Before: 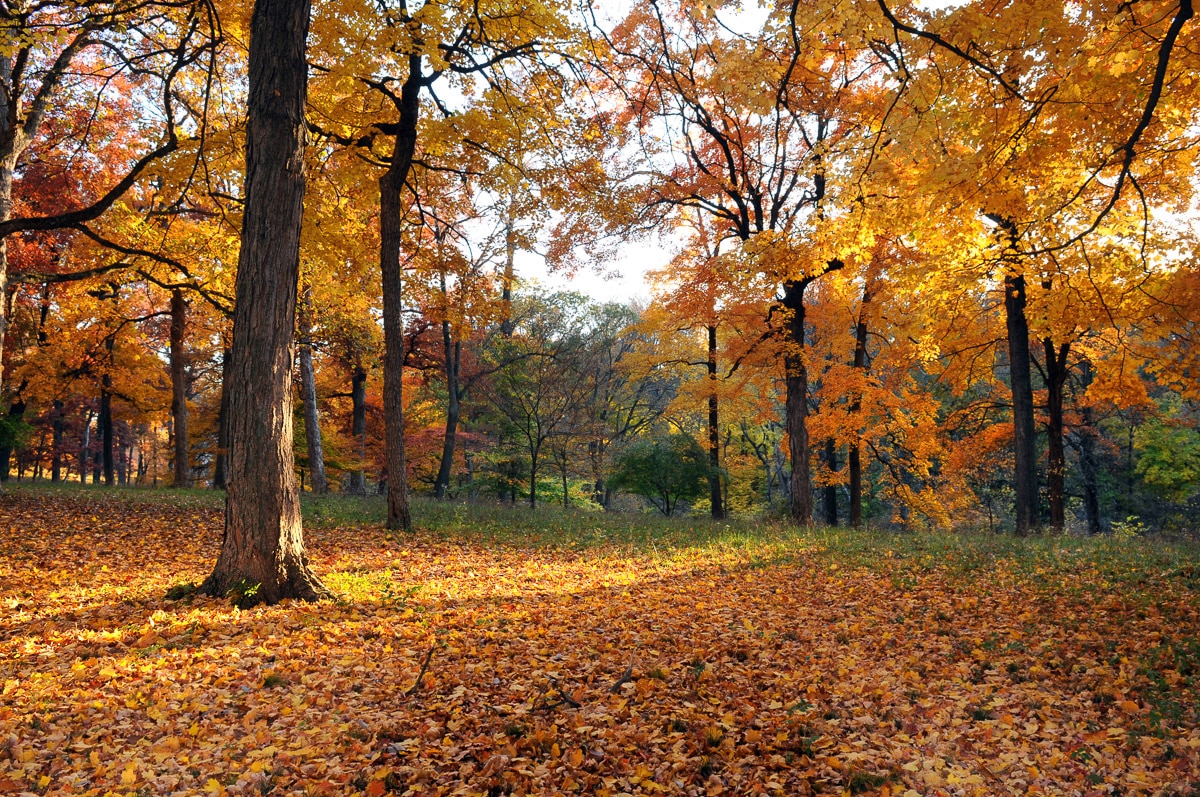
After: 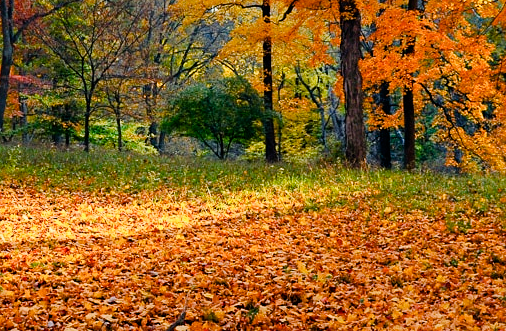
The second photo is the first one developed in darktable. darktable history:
exposure: black level correction 0.001, exposure 0.499 EV, compensate highlight preservation false
crop: left 37.234%, top 44.85%, right 20.531%, bottom 13.603%
levels: levels [0, 0.476, 0.951]
sharpen: amount 0.201
color balance rgb: linear chroma grading › global chroma 0.669%, perceptual saturation grading › global saturation 39.431%, perceptual saturation grading › highlights -50.314%, perceptual saturation grading › shadows 30.54%, global vibrance 9.98%
contrast brightness saturation: contrast 0.035, saturation 0.153
filmic rgb: black relative exposure -7.65 EV, white relative exposure 4.56 EV, hardness 3.61, contrast 1.058
